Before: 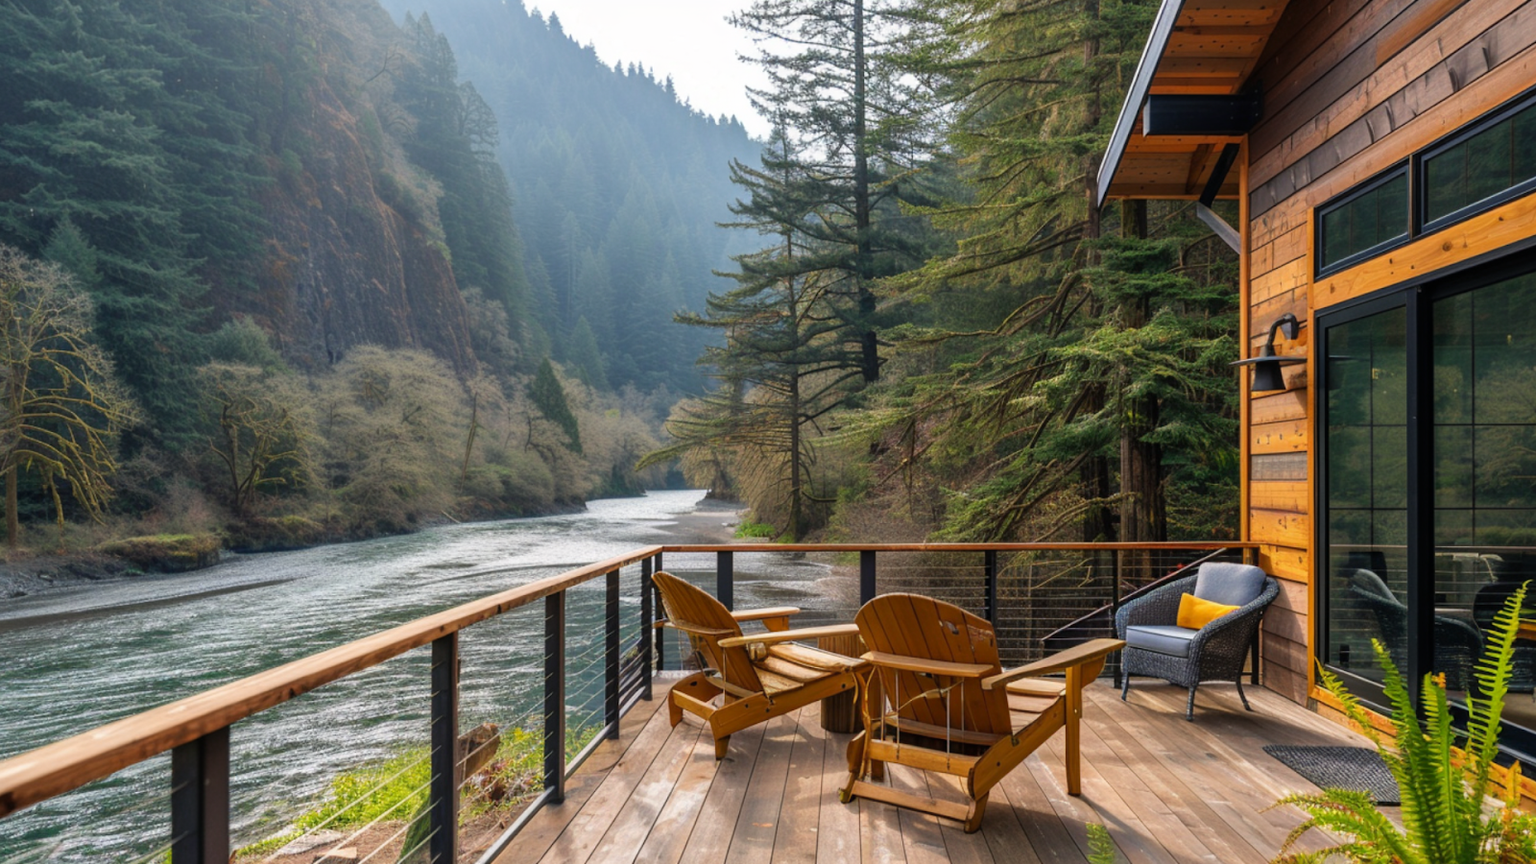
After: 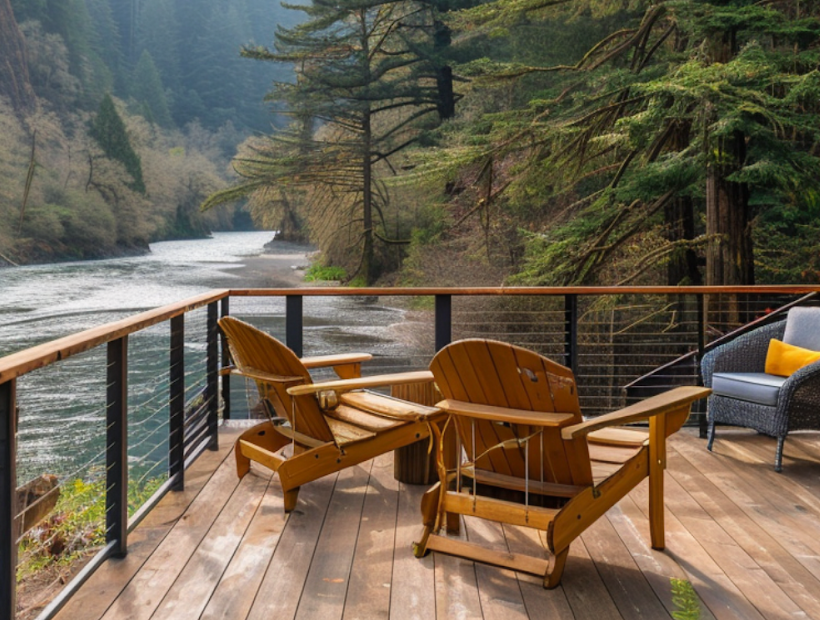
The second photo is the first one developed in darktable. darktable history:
crop and rotate: left 28.868%, top 31.019%, right 19.849%
